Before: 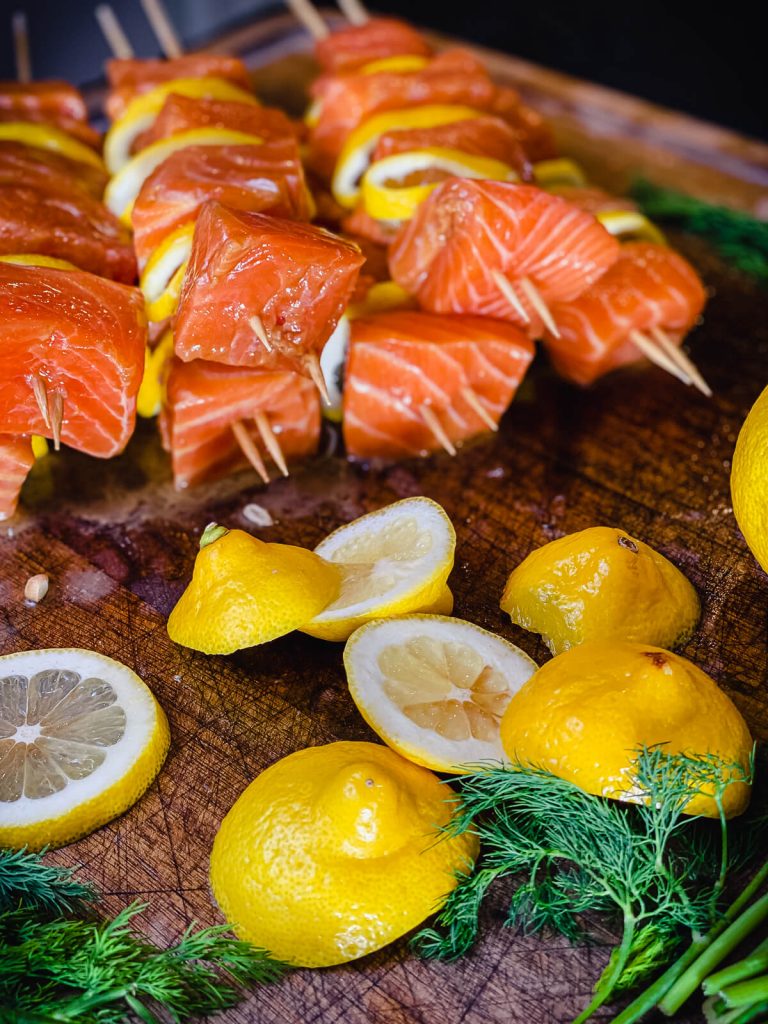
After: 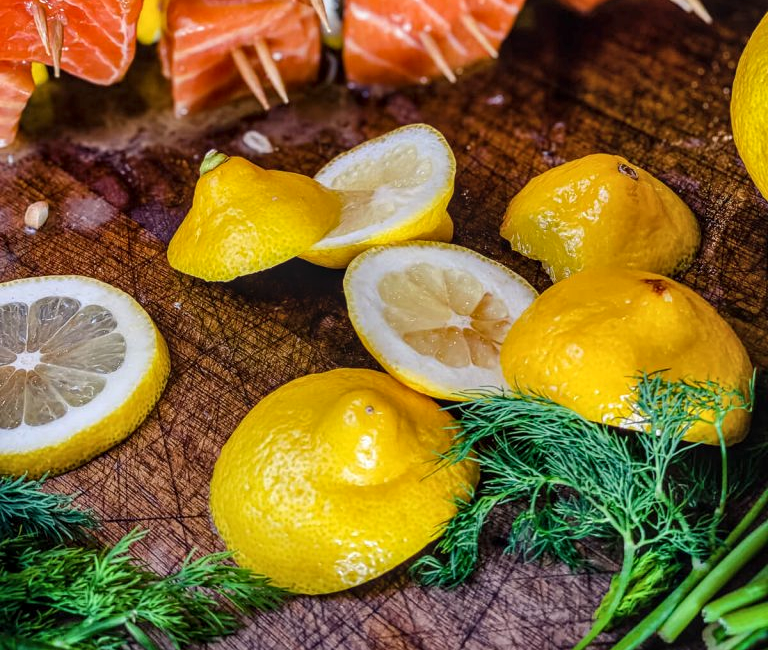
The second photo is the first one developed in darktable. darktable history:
shadows and highlights: low approximation 0.01, soften with gaussian
crop and rotate: top 36.435%
local contrast: on, module defaults
